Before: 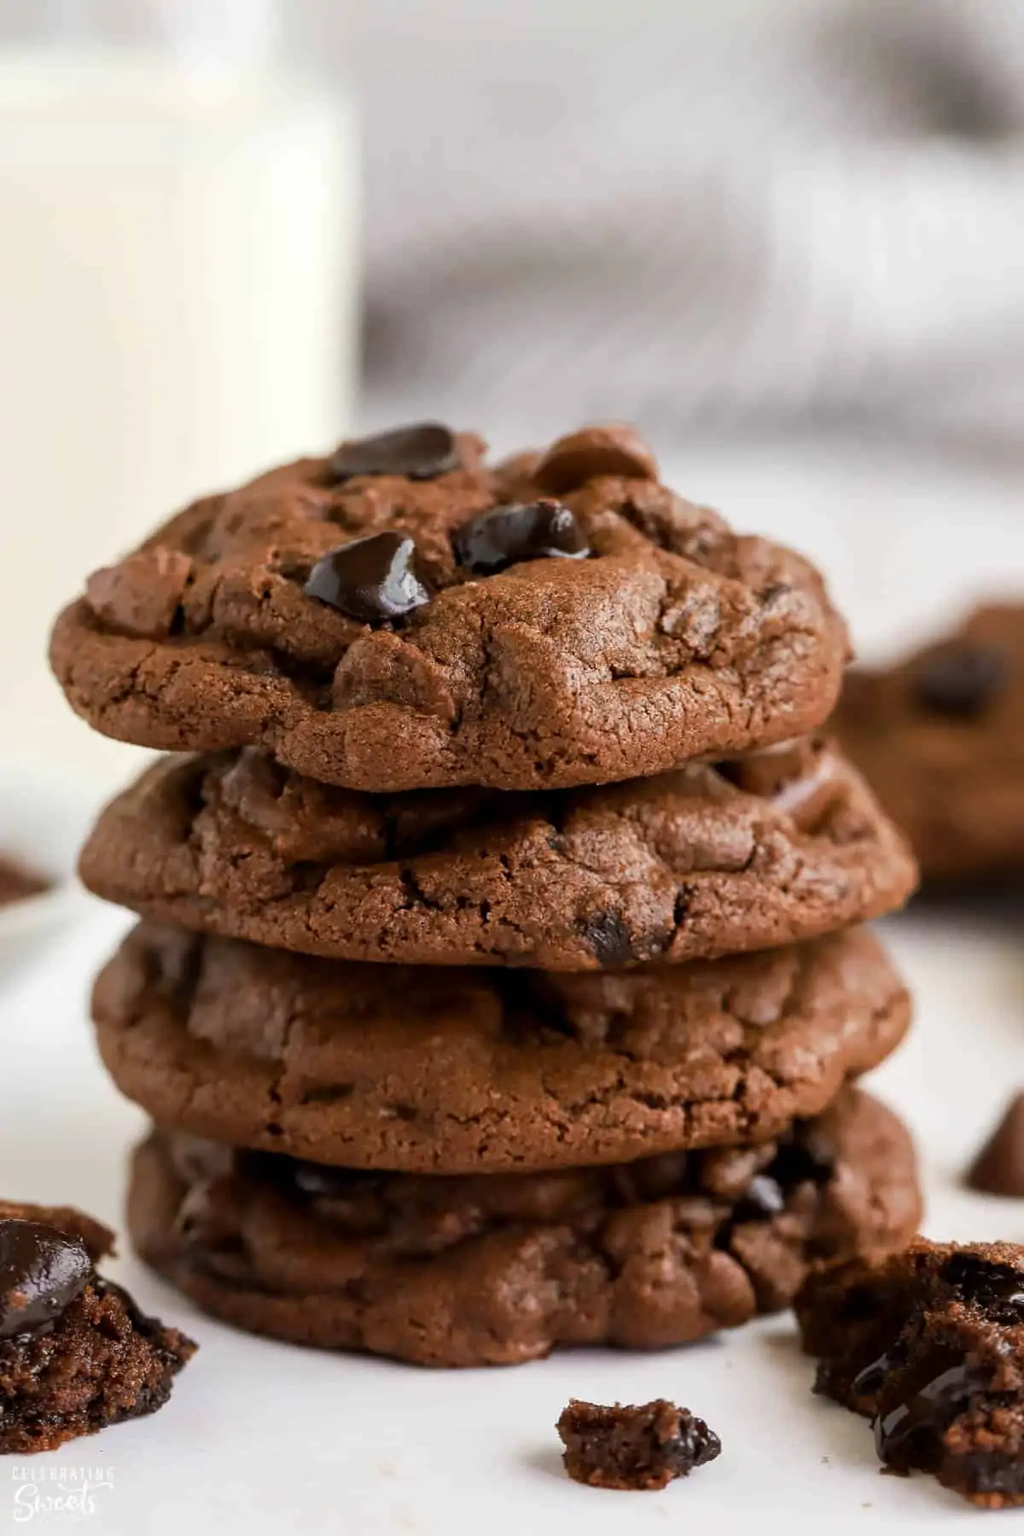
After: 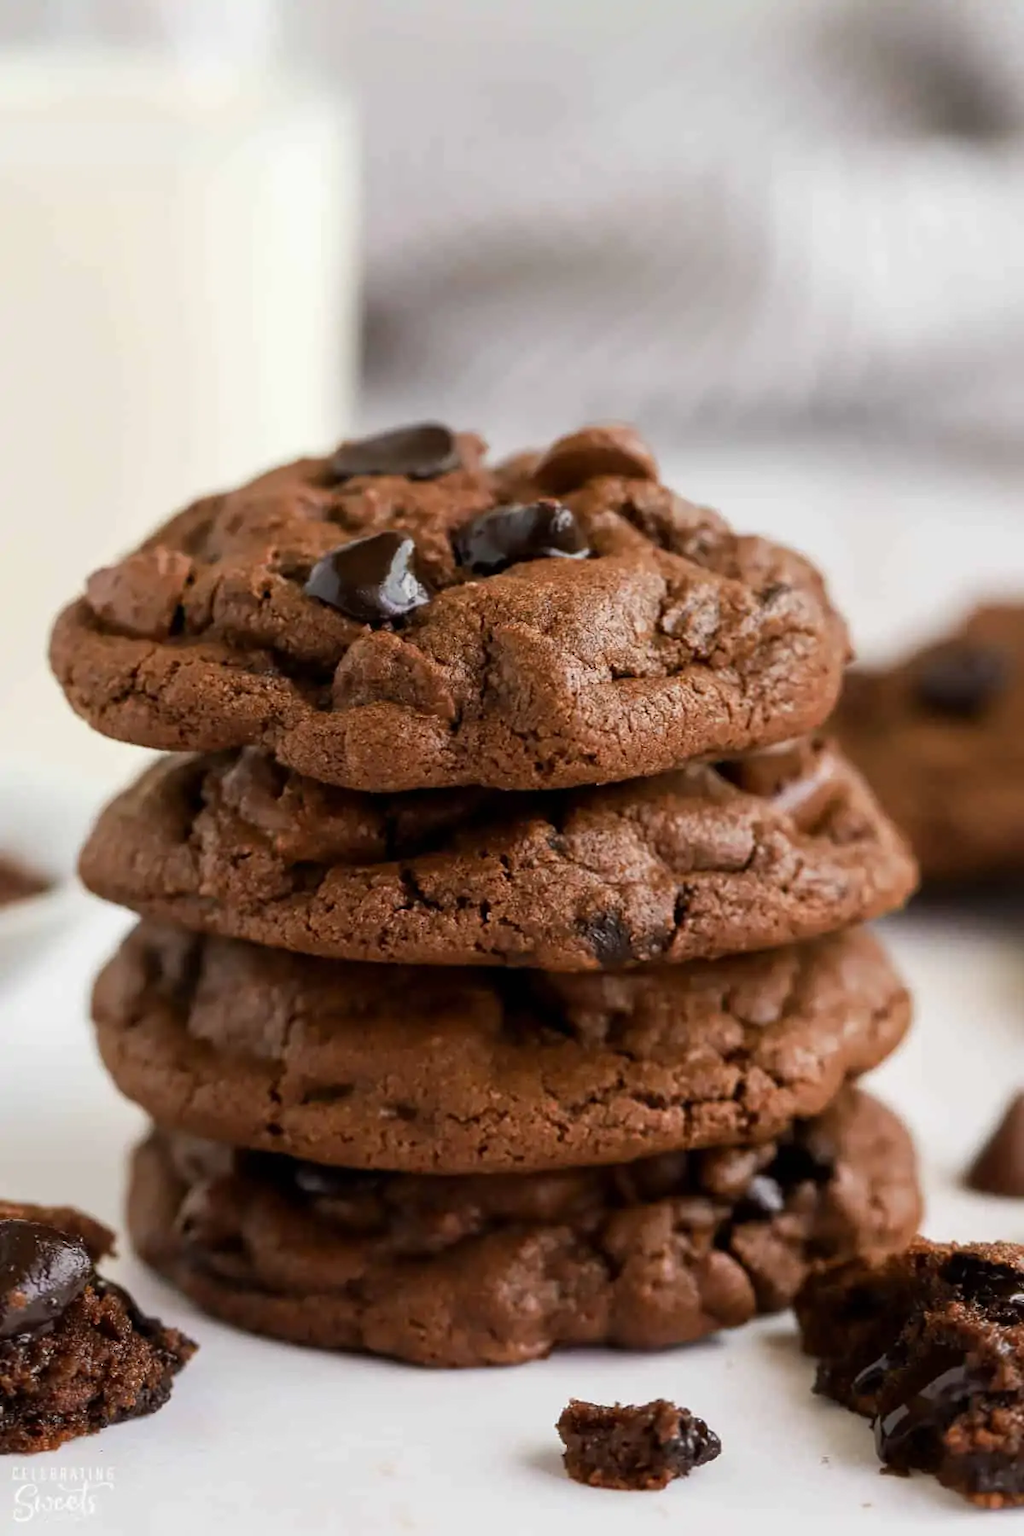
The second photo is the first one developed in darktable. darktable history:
exposure: exposure -0.067 EV, compensate exposure bias true, compensate highlight preservation false
